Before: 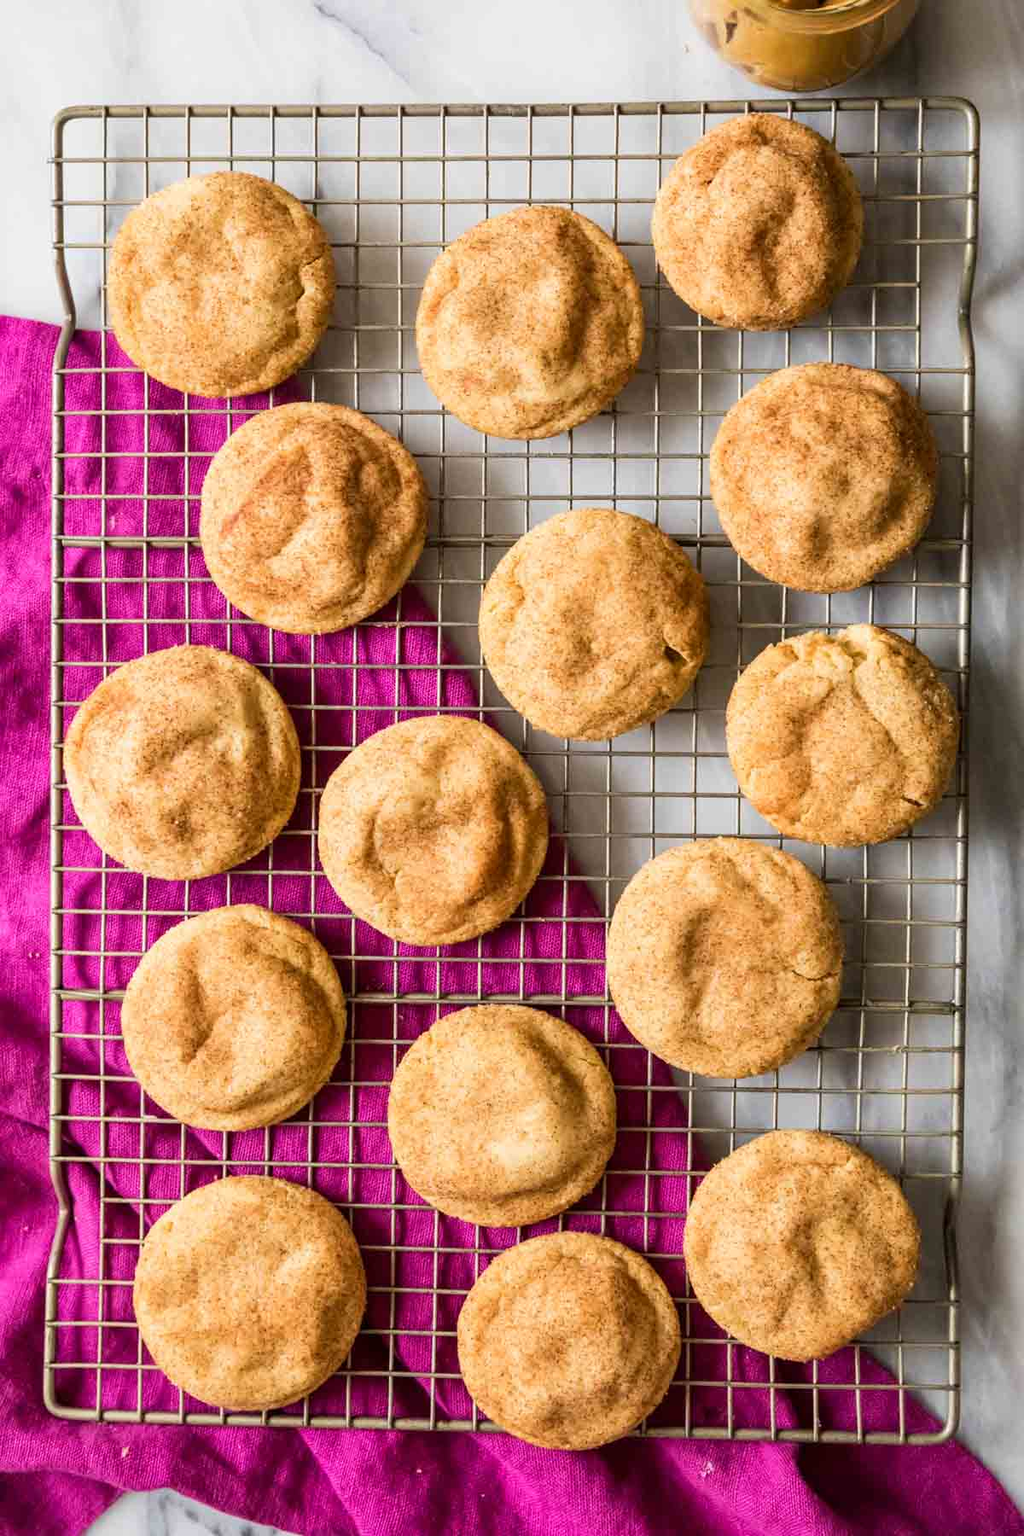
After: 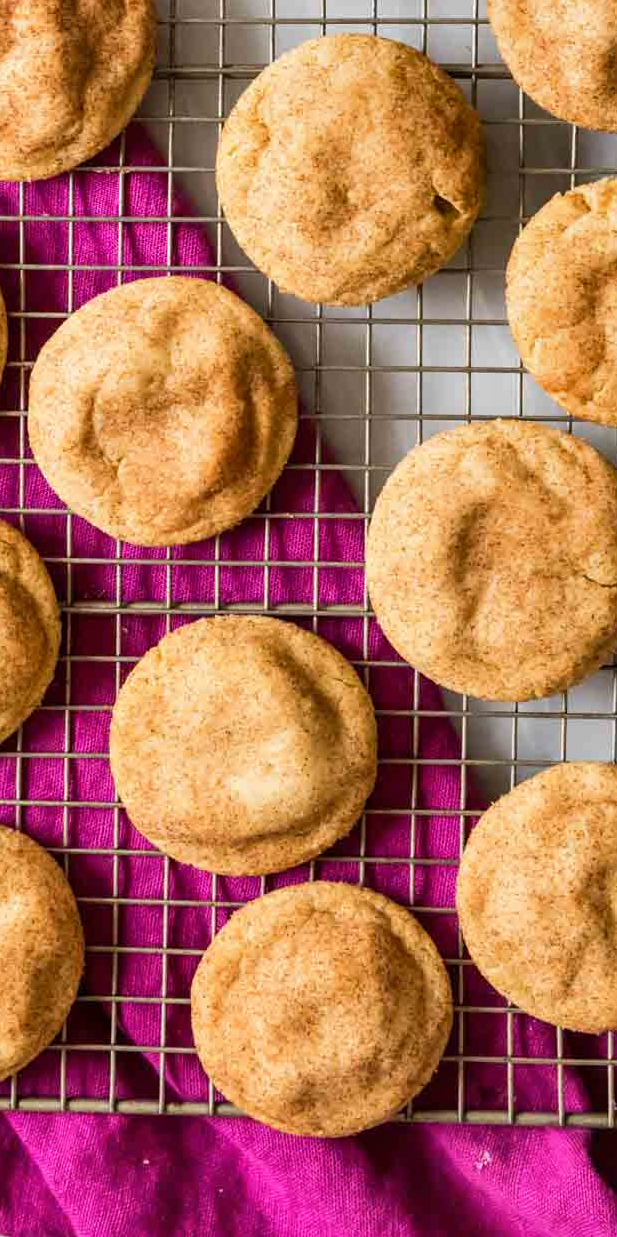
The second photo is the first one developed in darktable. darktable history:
shadows and highlights: low approximation 0.01, soften with gaussian
crop and rotate: left 28.763%, top 31.264%, right 19.816%
tone equalizer: edges refinement/feathering 500, mask exposure compensation -1.57 EV, preserve details no
